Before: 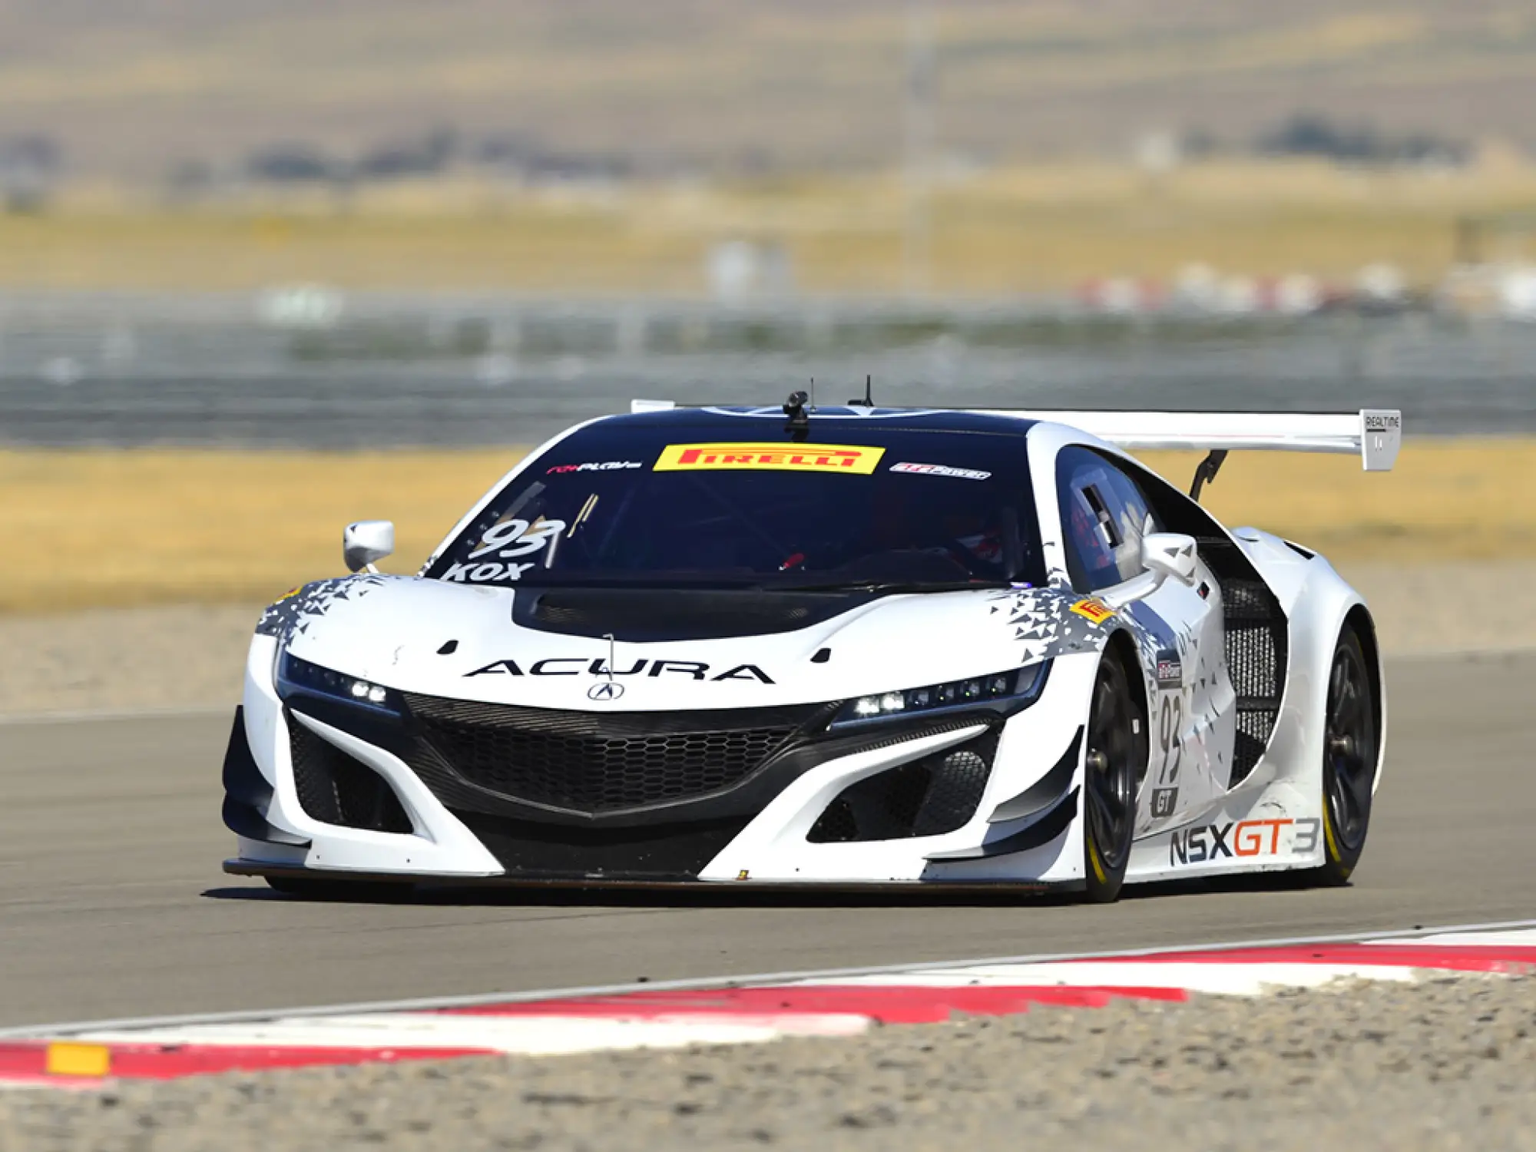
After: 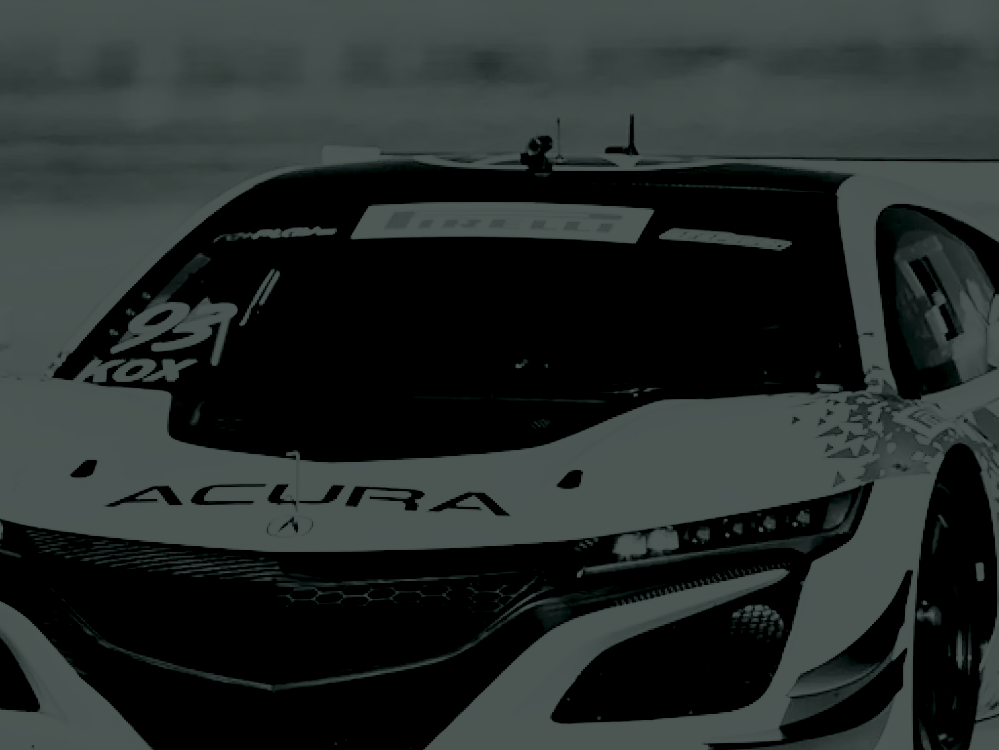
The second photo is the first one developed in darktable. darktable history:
crop: left 25%, top 25%, right 25%, bottom 25%
rgb levels: preserve colors sum RGB, levels [[0.038, 0.433, 0.934], [0, 0.5, 1], [0, 0.5, 1]]
rgb curve: curves: ch0 [(0, 0) (0.21, 0.15) (0.24, 0.21) (0.5, 0.75) (0.75, 0.96) (0.89, 0.99) (1, 1)]; ch1 [(0, 0.02) (0.21, 0.13) (0.25, 0.2) (0.5, 0.67) (0.75, 0.9) (0.89, 0.97) (1, 1)]; ch2 [(0, 0.02) (0.21, 0.13) (0.25, 0.2) (0.5, 0.67) (0.75, 0.9) (0.89, 0.97) (1, 1)], compensate middle gray true
local contrast: highlights 100%, shadows 100%, detail 120%, midtone range 0.2
colorize: hue 90°, saturation 19%, lightness 1.59%, version 1
